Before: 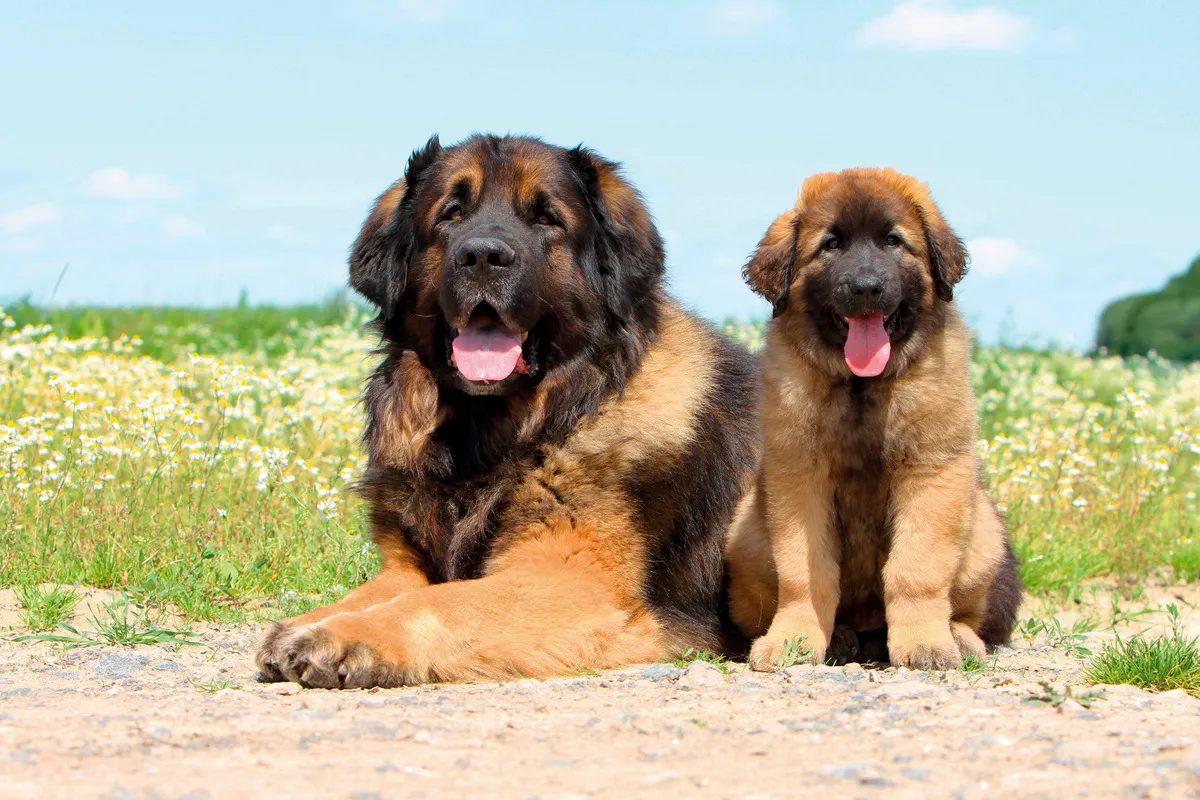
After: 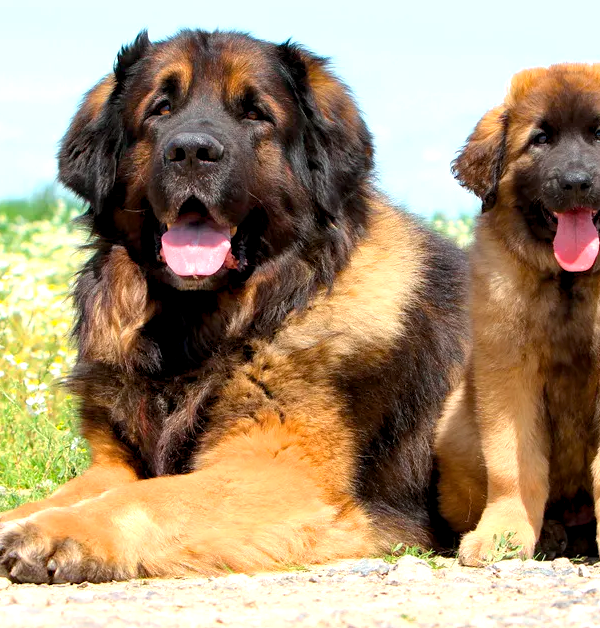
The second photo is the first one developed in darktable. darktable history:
color balance rgb: global offset › luminance -0.296%, global offset › hue 260.47°, perceptual saturation grading › global saturation 0.586%, perceptual brilliance grading › global brilliance 12.306%, global vibrance 9.905%
crop and rotate: angle 0.024°, left 24.281%, top 13.219%, right 25.611%, bottom 8.182%
